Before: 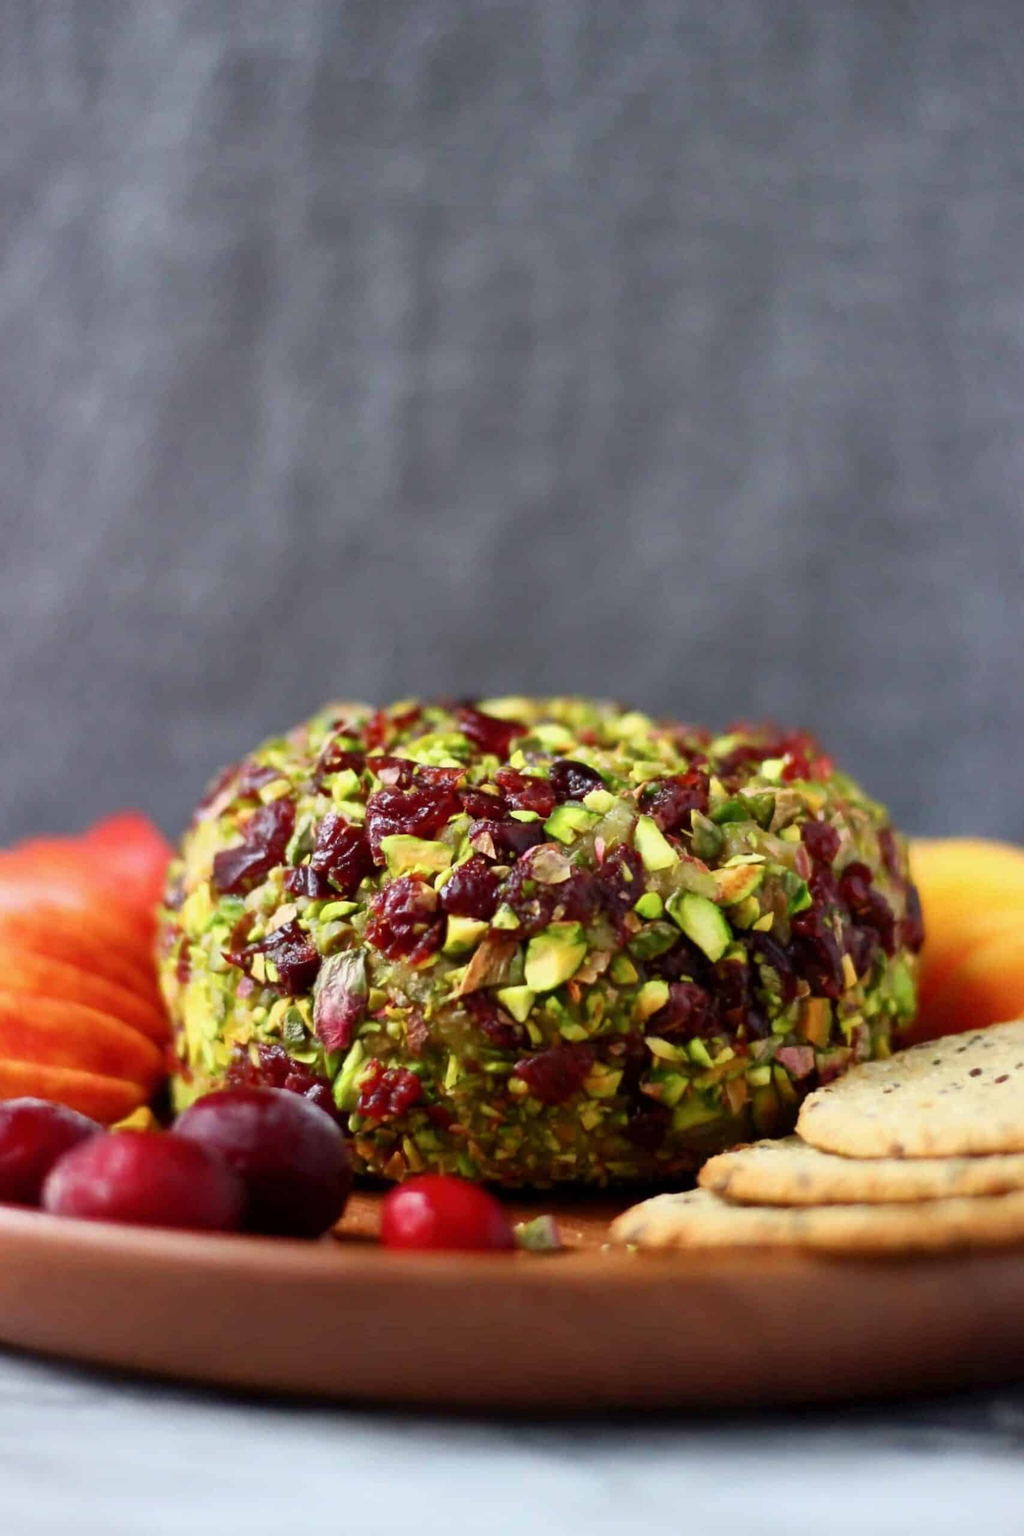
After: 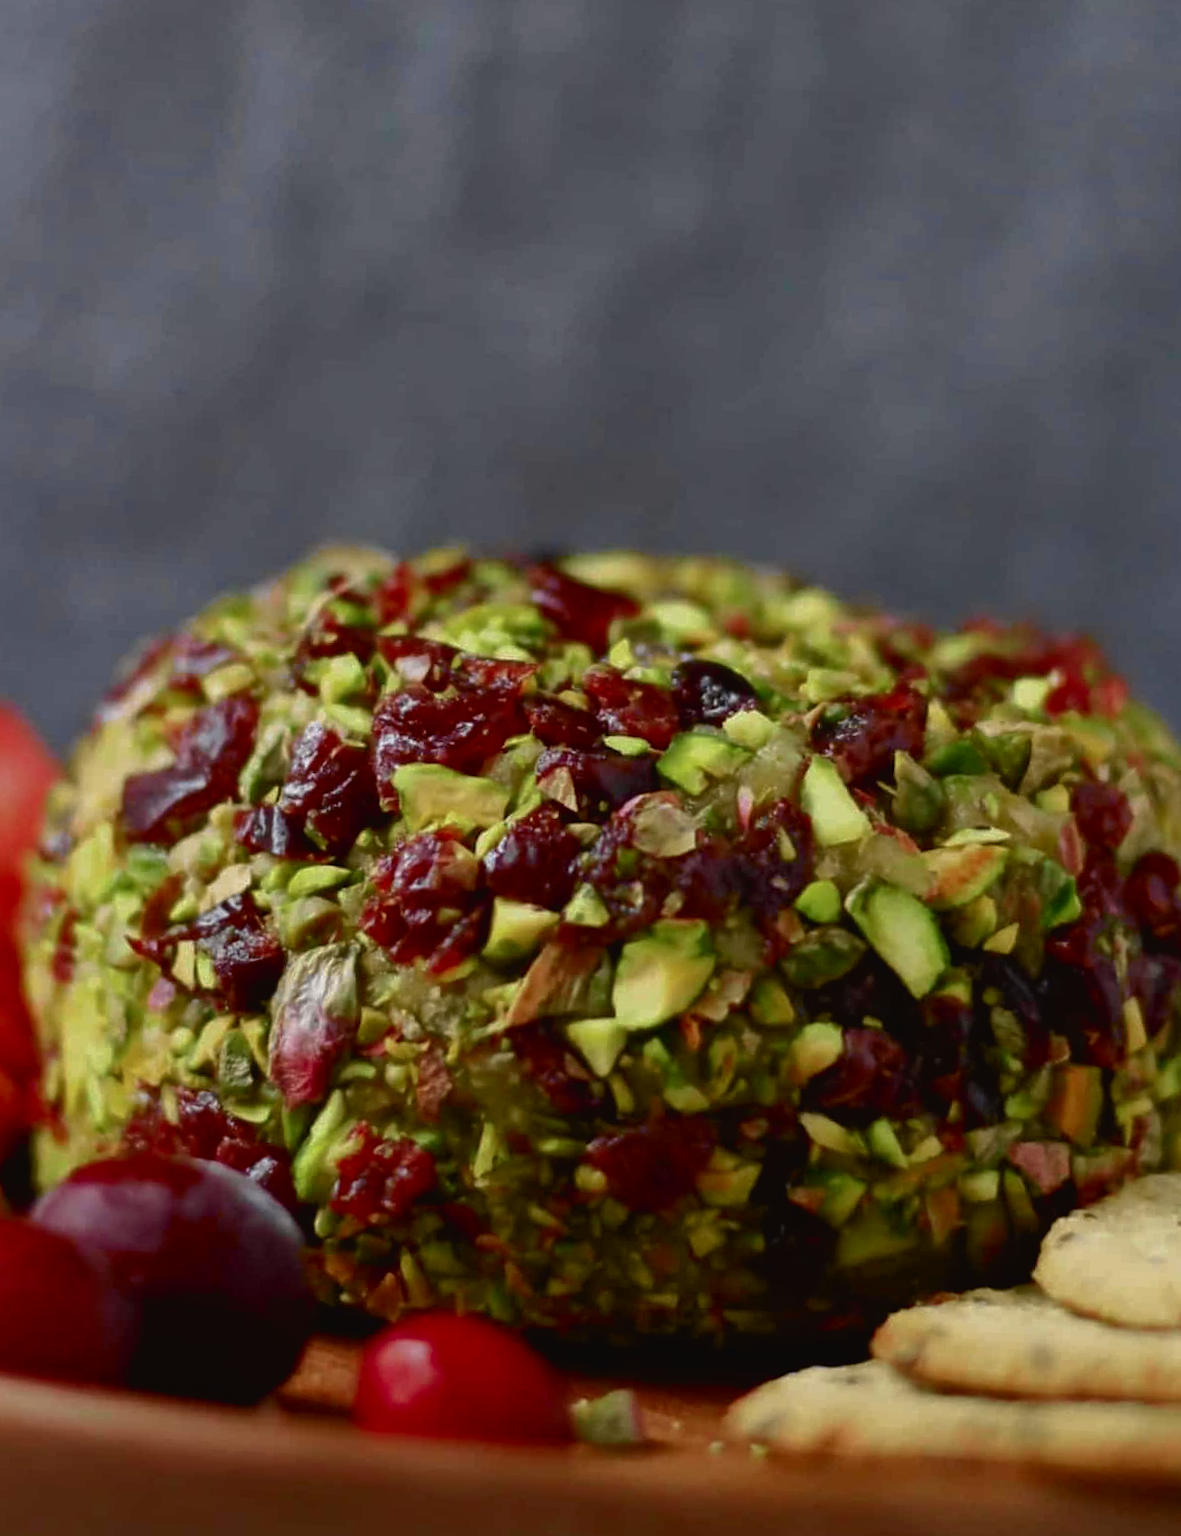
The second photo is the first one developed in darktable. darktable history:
base curve: curves: ch0 [(0, 0) (0.826, 0.587) (1, 1)]
color zones: curves: ch0 [(0, 0.444) (0.143, 0.442) (0.286, 0.441) (0.429, 0.441) (0.571, 0.441) (0.714, 0.441) (0.857, 0.442) (1, 0.444)]
tone curve: curves: ch0 [(0, 0.024) (0.049, 0.038) (0.176, 0.162) (0.33, 0.331) (0.432, 0.475) (0.601, 0.665) (0.843, 0.876) (1, 1)]; ch1 [(0, 0) (0.339, 0.358) (0.445, 0.439) (0.476, 0.47) (0.504, 0.504) (0.53, 0.511) (0.557, 0.558) (0.627, 0.635) (0.728, 0.746) (1, 1)]; ch2 [(0, 0) (0.327, 0.324) (0.417, 0.44) (0.46, 0.453) (0.502, 0.504) (0.526, 0.52) (0.54, 0.564) (0.606, 0.626) (0.76, 0.75) (1, 1)], color space Lab, independent channels, preserve colors none
crop and rotate: angle -3.37°, left 9.79%, top 20.73%, right 12.42%, bottom 11.82%
